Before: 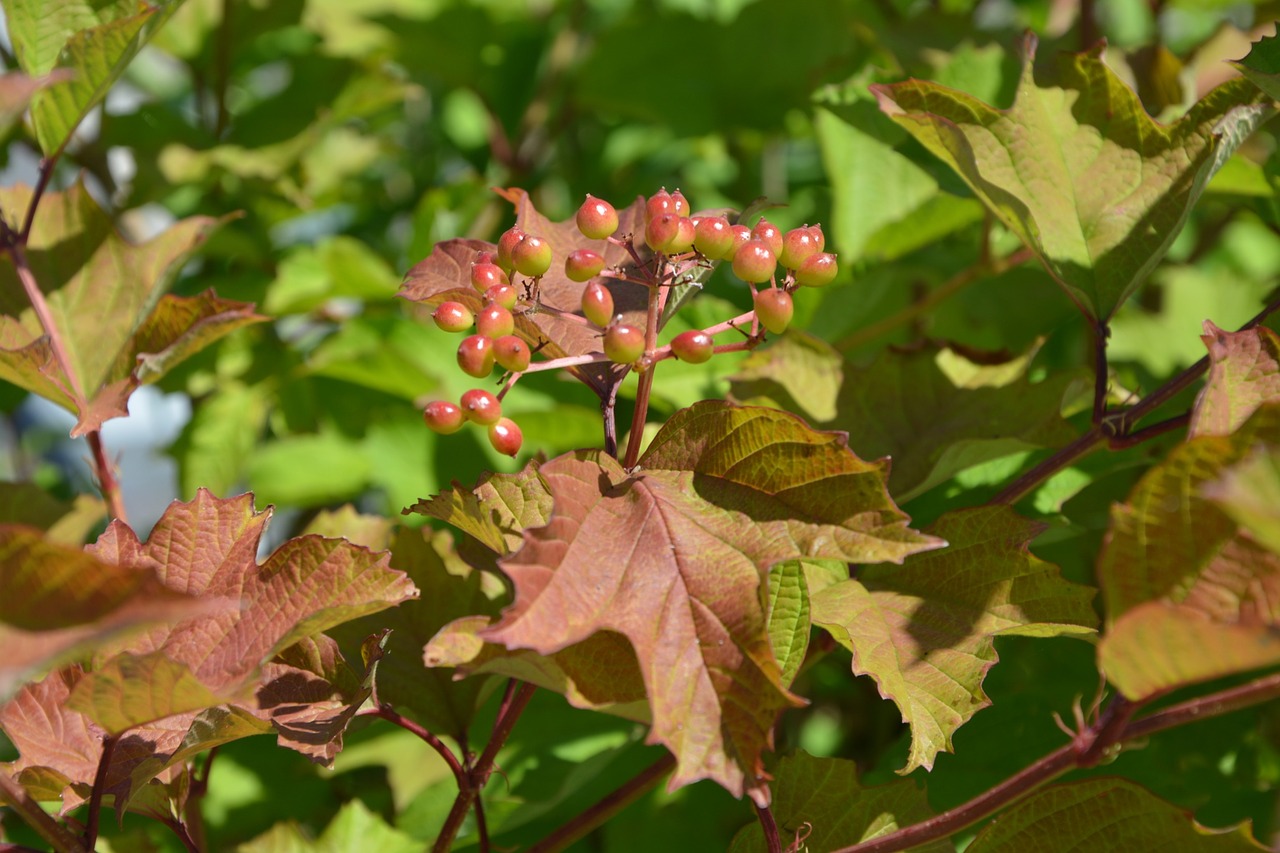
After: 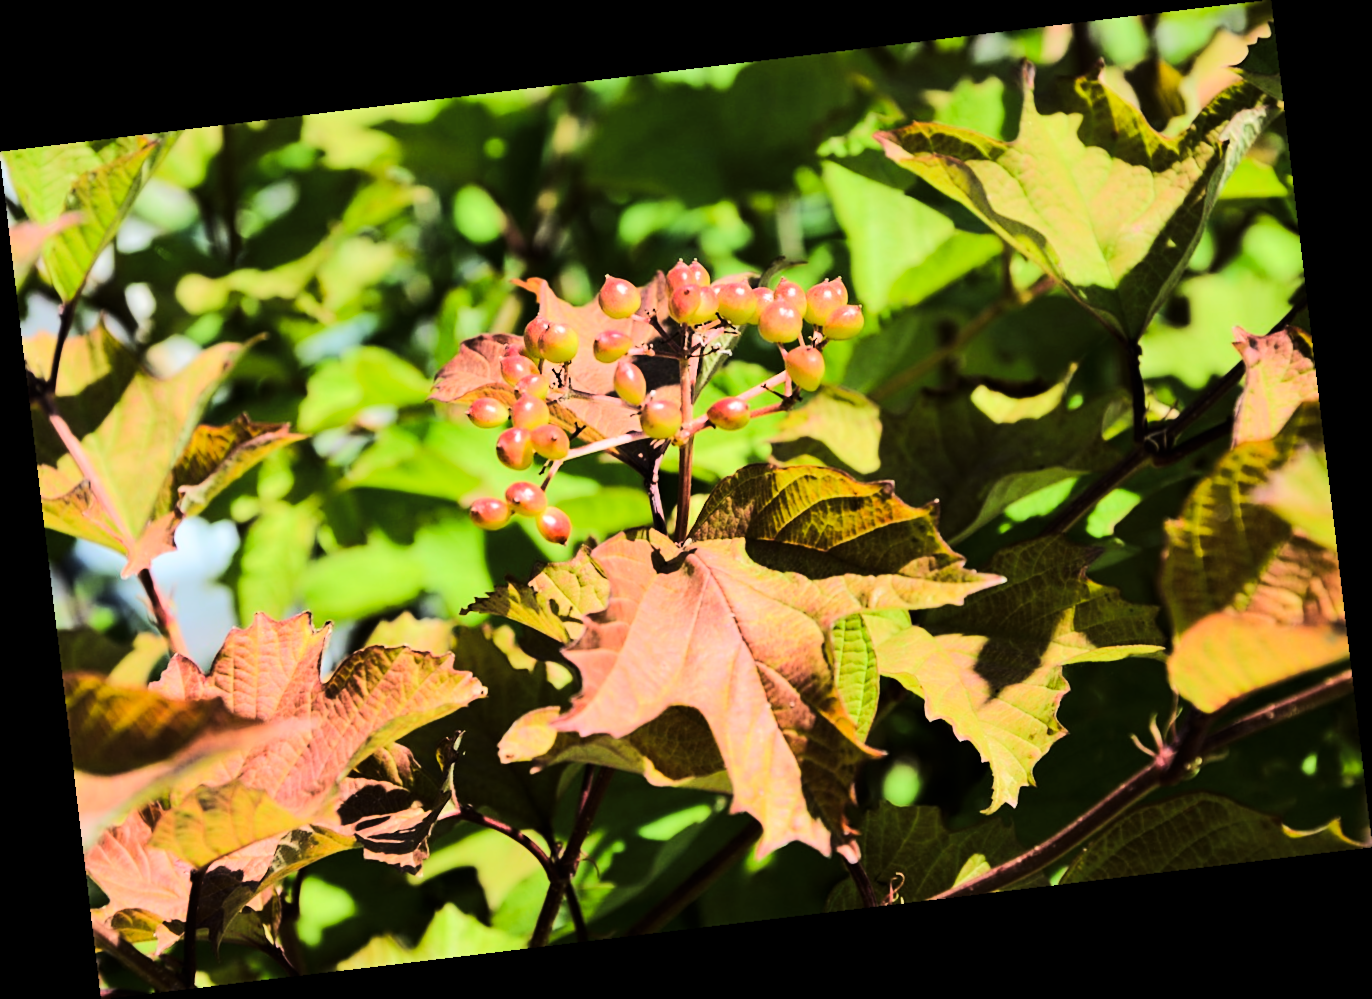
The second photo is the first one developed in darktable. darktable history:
lowpass: radius 0.5, unbound 0
sharpen: amount 0.2
tone curve: curves: ch0 [(0, 0) (0.086, 0.006) (0.148, 0.021) (0.245, 0.105) (0.374, 0.401) (0.444, 0.631) (0.778, 0.915) (1, 1)], color space Lab, linked channels, preserve colors none
rotate and perspective: rotation -6.83°, automatic cropping off
